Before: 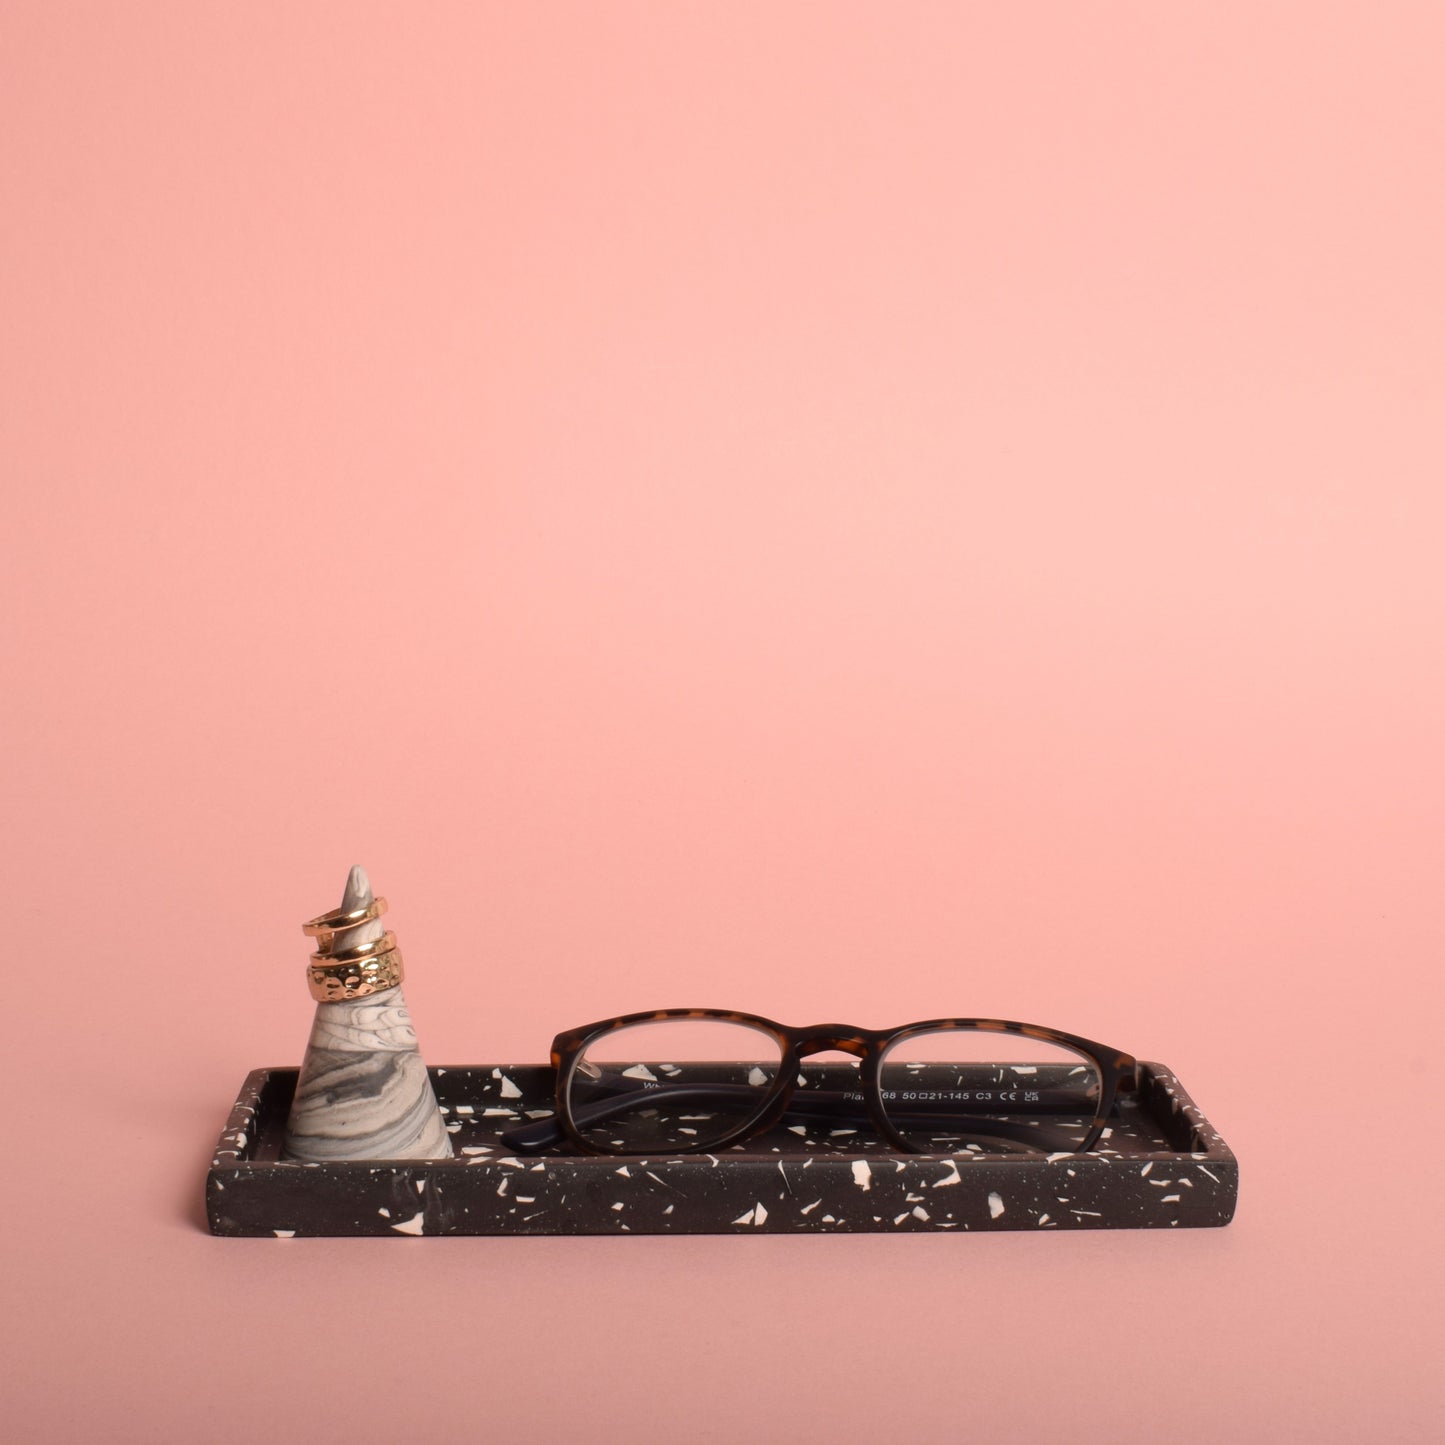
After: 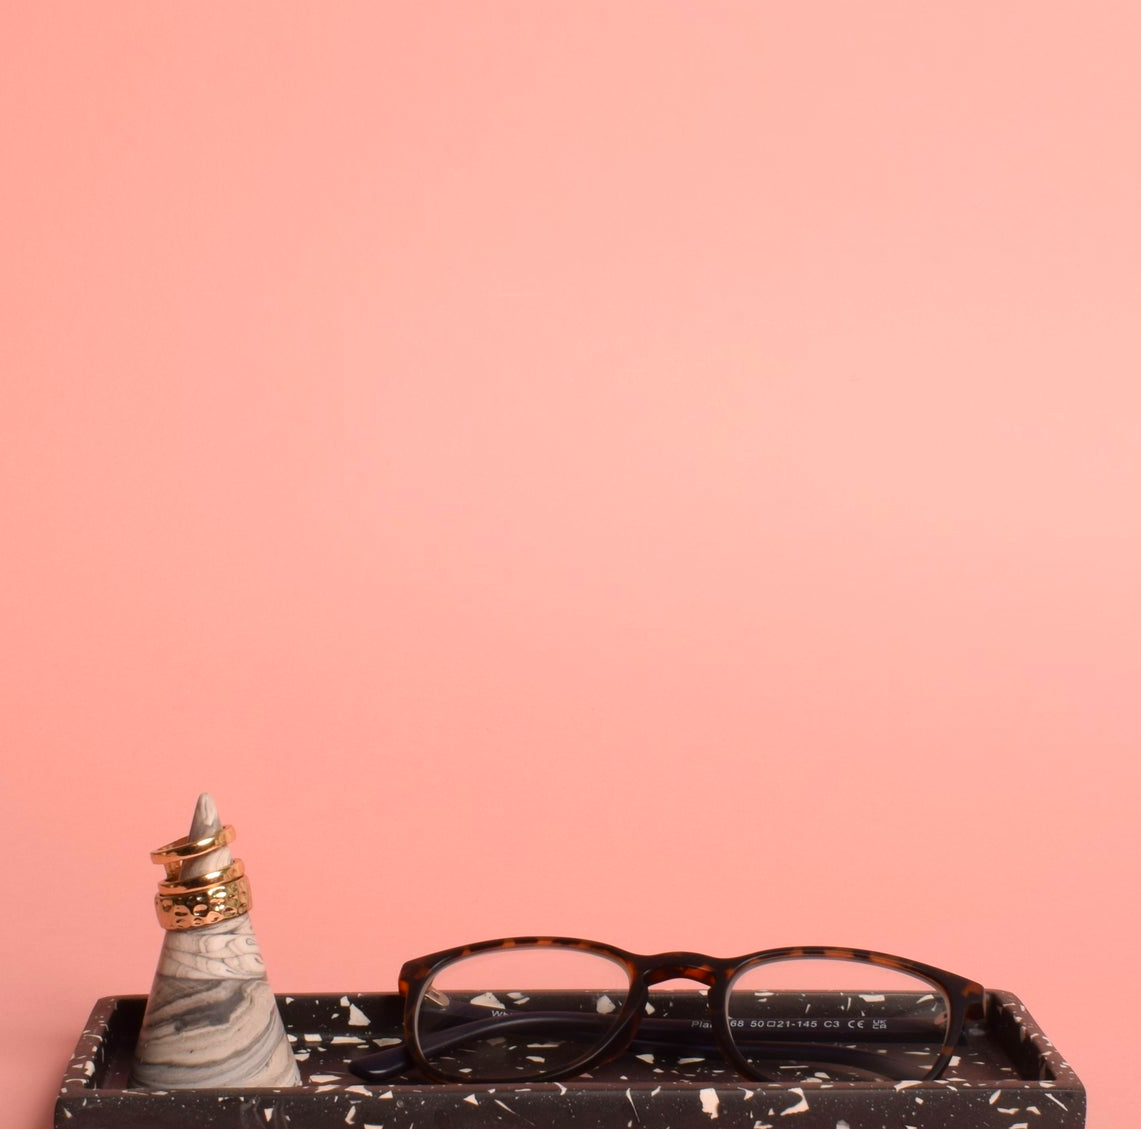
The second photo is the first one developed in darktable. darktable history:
color correction: highlights b* -0.018, saturation 1.29
crop and rotate: left 10.532%, top 4.983%, right 10.454%, bottom 16.88%
